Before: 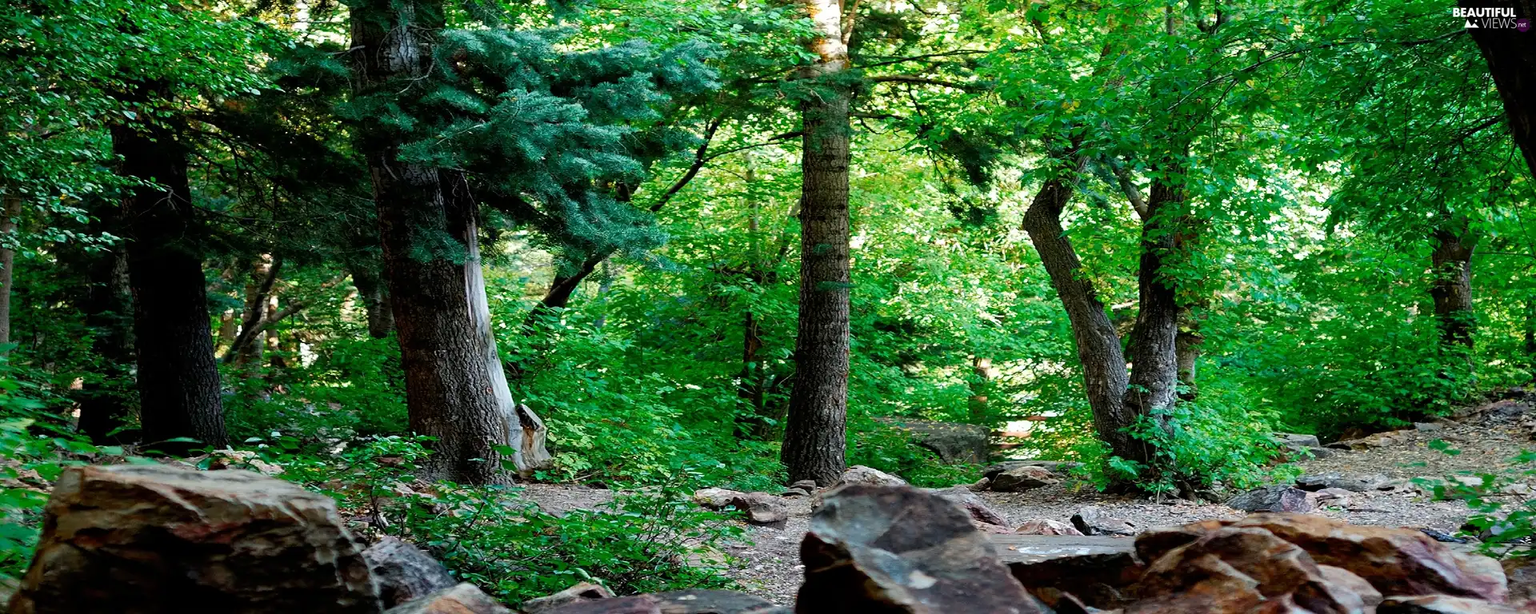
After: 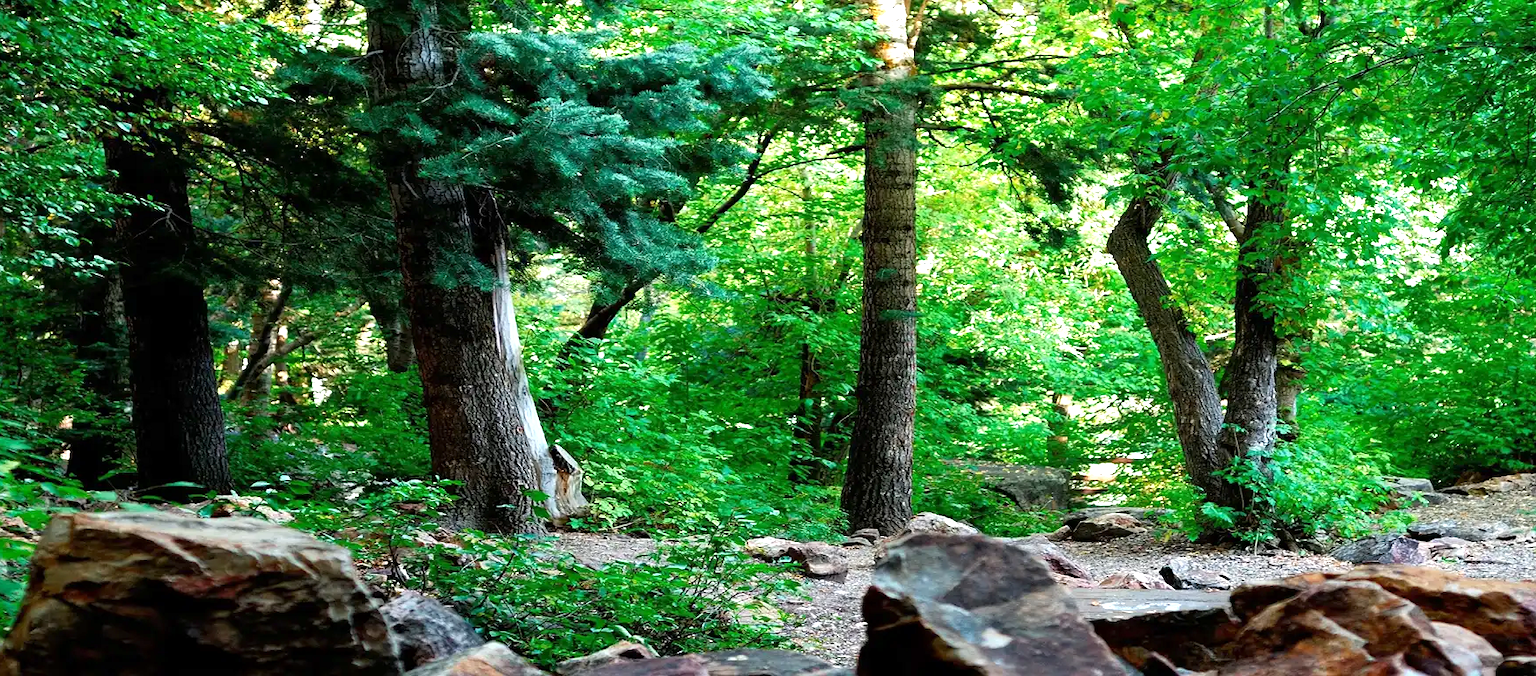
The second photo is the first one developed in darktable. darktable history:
crop and rotate: left 1.11%, right 7.991%
exposure: exposure 0.655 EV, compensate highlight preservation false
